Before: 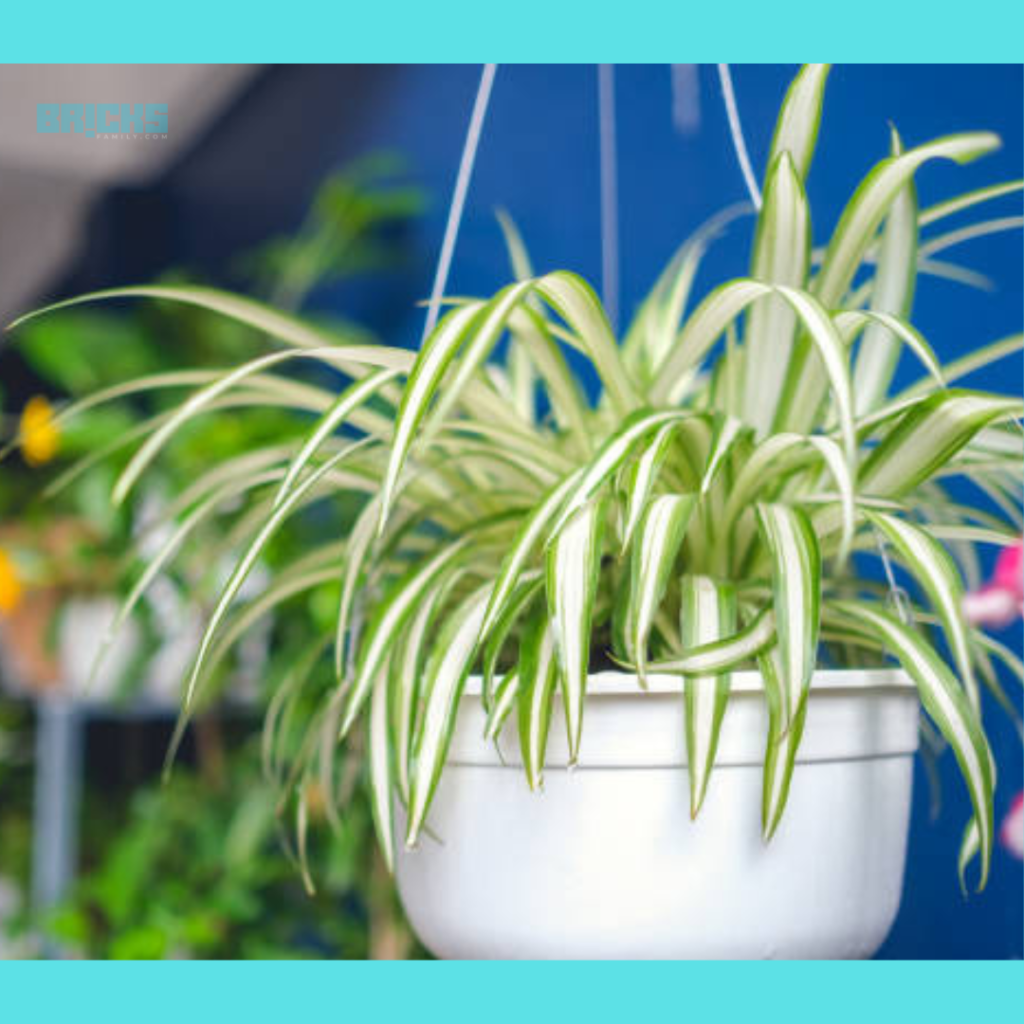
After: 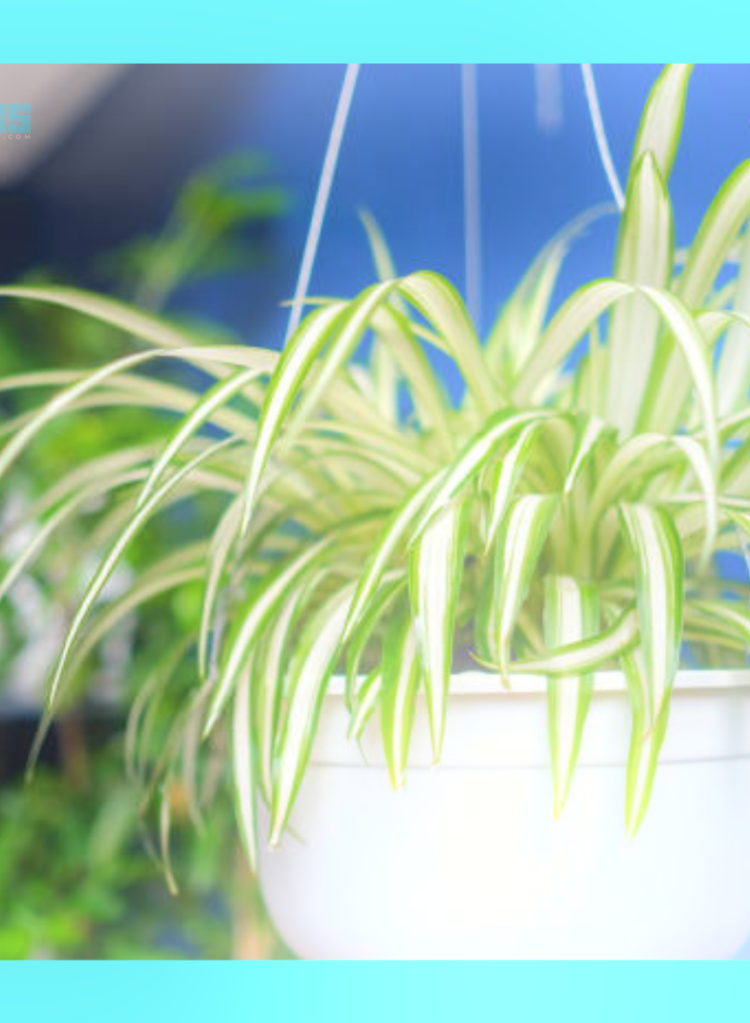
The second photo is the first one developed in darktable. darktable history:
crop: left 13.443%, right 13.31%
bloom: on, module defaults
